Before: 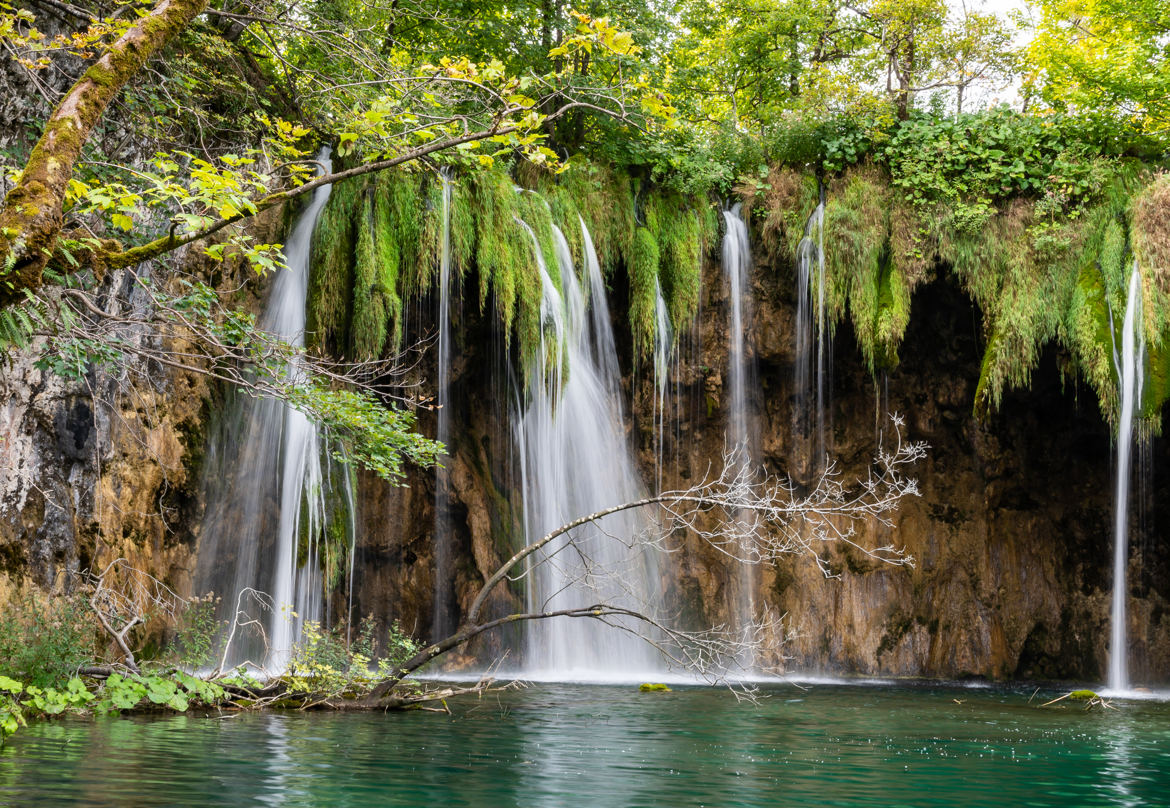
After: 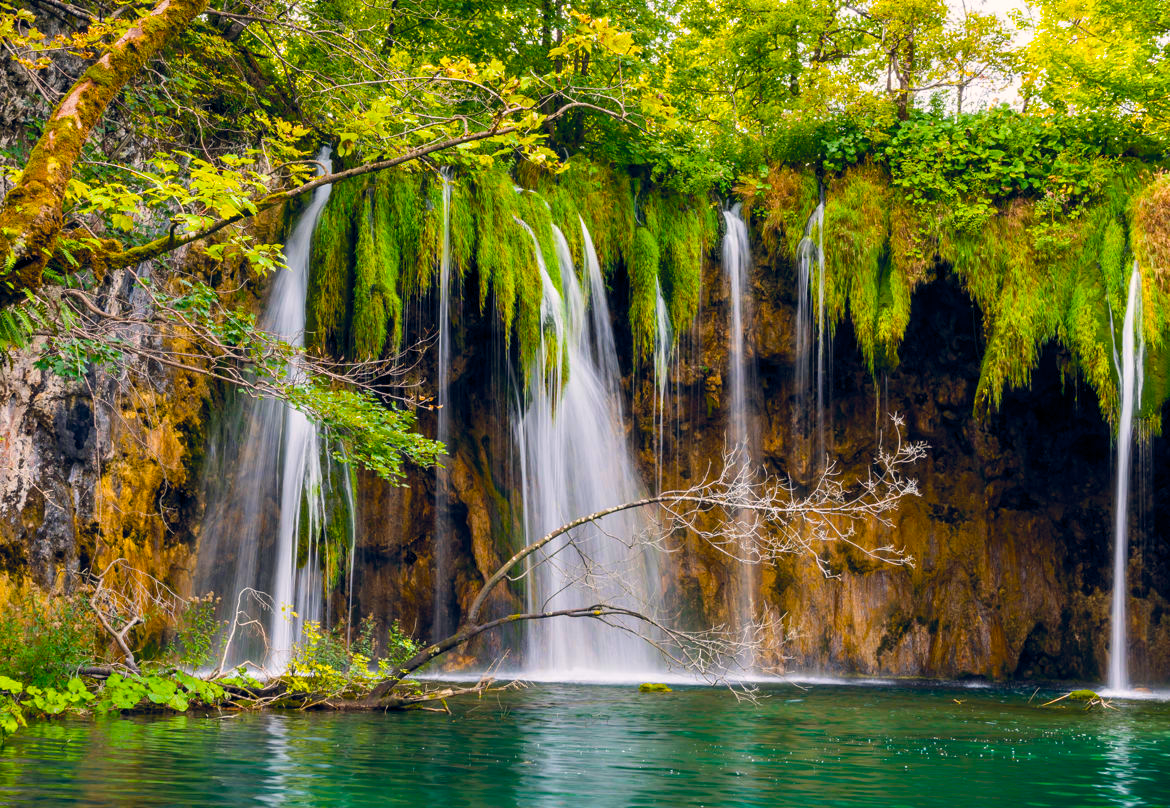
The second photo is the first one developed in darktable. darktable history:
color balance rgb: power › hue 329.48°, highlights gain › chroma 1.684%, highlights gain › hue 56.96°, global offset › chroma 0.126%, global offset › hue 253.74°, linear chroma grading › global chroma 41.921%, perceptual saturation grading › global saturation 25.4%, global vibrance 20%
